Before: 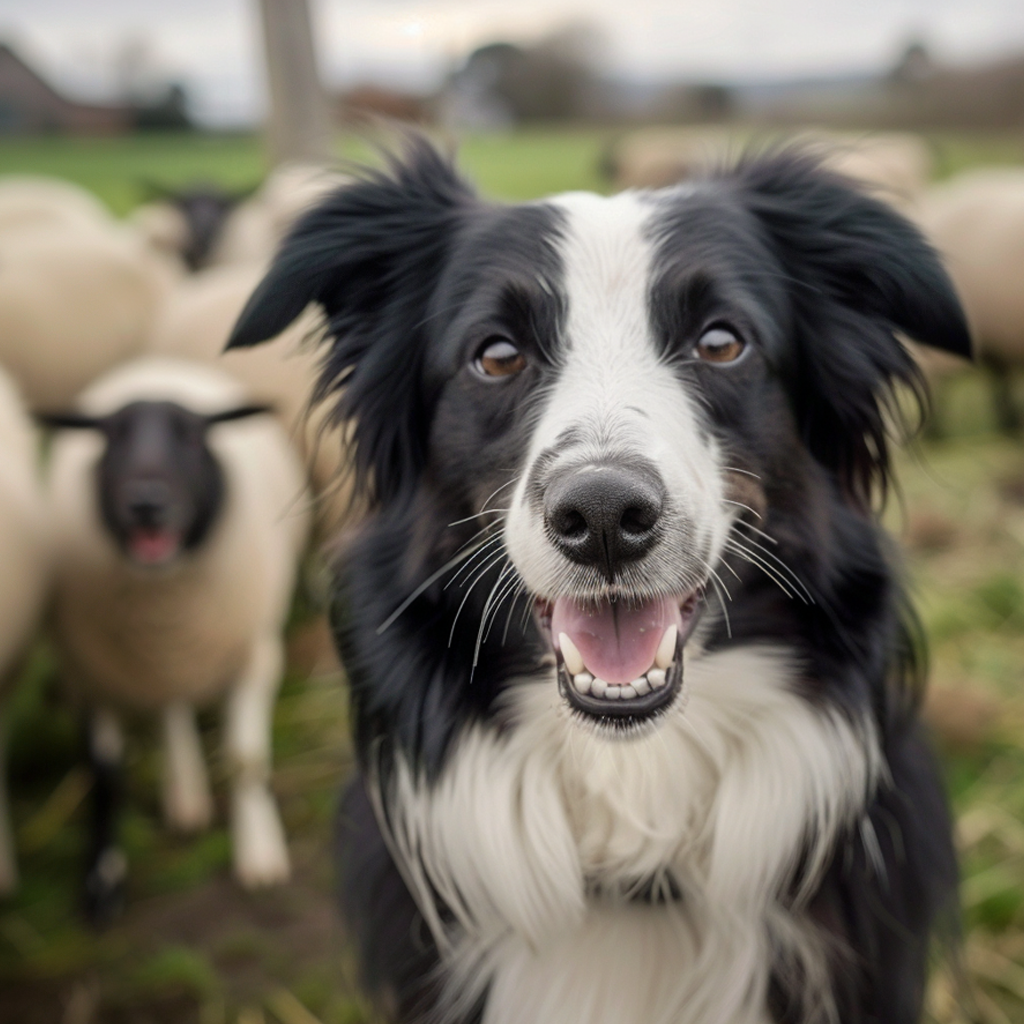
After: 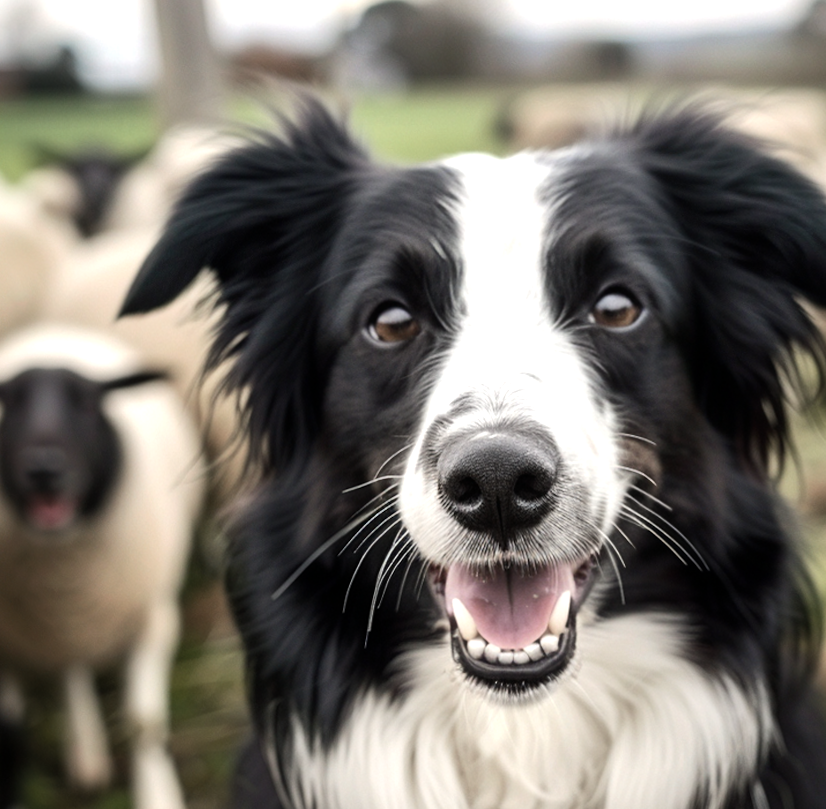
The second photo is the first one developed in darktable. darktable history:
rotate and perspective: lens shift (vertical) 0.048, lens shift (horizontal) -0.024, automatic cropping off
crop and rotate: left 10.77%, top 5.1%, right 10.41%, bottom 16.76%
tone equalizer: -8 EV -0.75 EV, -7 EV -0.7 EV, -6 EV -0.6 EV, -5 EV -0.4 EV, -3 EV 0.4 EV, -2 EV 0.6 EV, -1 EV 0.7 EV, +0 EV 0.75 EV, edges refinement/feathering 500, mask exposure compensation -1.57 EV, preserve details no
color zones: curves: ch0 [(0, 0.5) (0.143, 0.5) (0.286, 0.5) (0.429, 0.504) (0.571, 0.5) (0.714, 0.509) (0.857, 0.5) (1, 0.5)]; ch1 [(0, 0.425) (0.143, 0.425) (0.286, 0.375) (0.429, 0.405) (0.571, 0.5) (0.714, 0.47) (0.857, 0.425) (1, 0.435)]; ch2 [(0, 0.5) (0.143, 0.5) (0.286, 0.5) (0.429, 0.517) (0.571, 0.5) (0.714, 0.51) (0.857, 0.5) (1, 0.5)]
